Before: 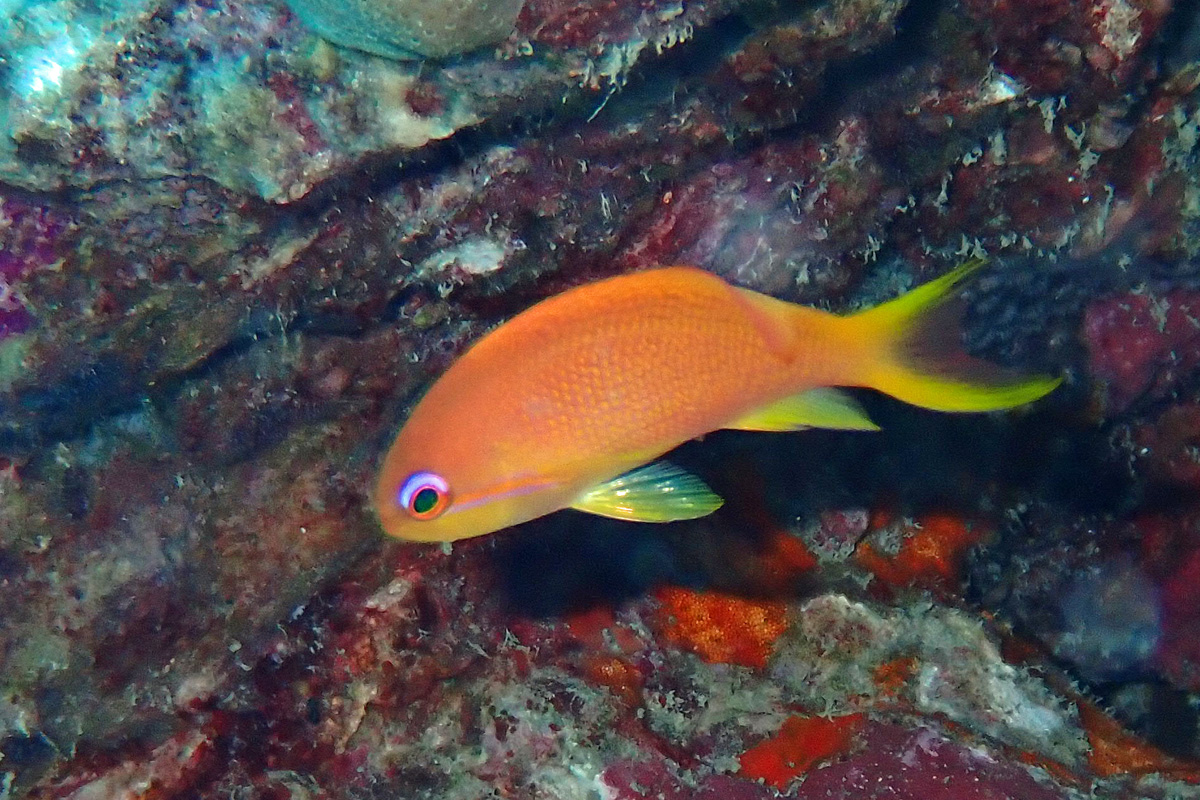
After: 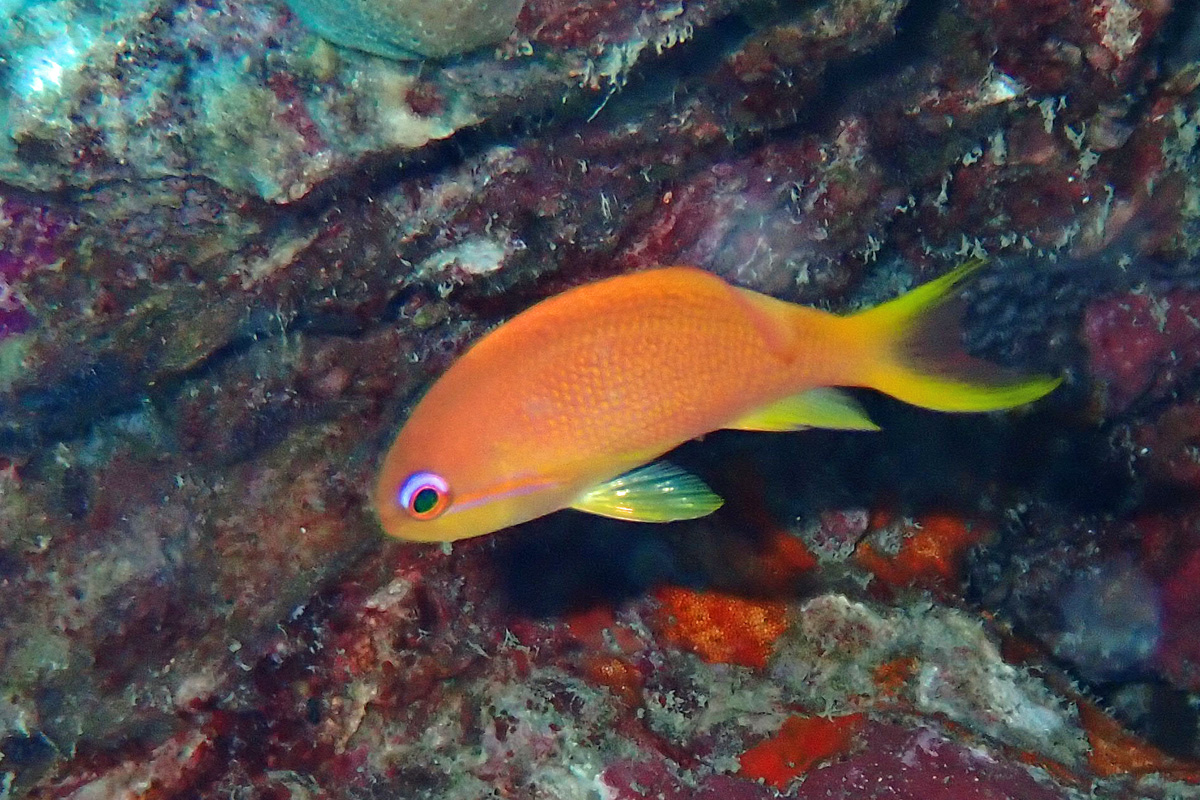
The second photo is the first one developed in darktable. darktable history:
shadows and highlights: shadows 20.96, highlights -37.16, soften with gaussian
